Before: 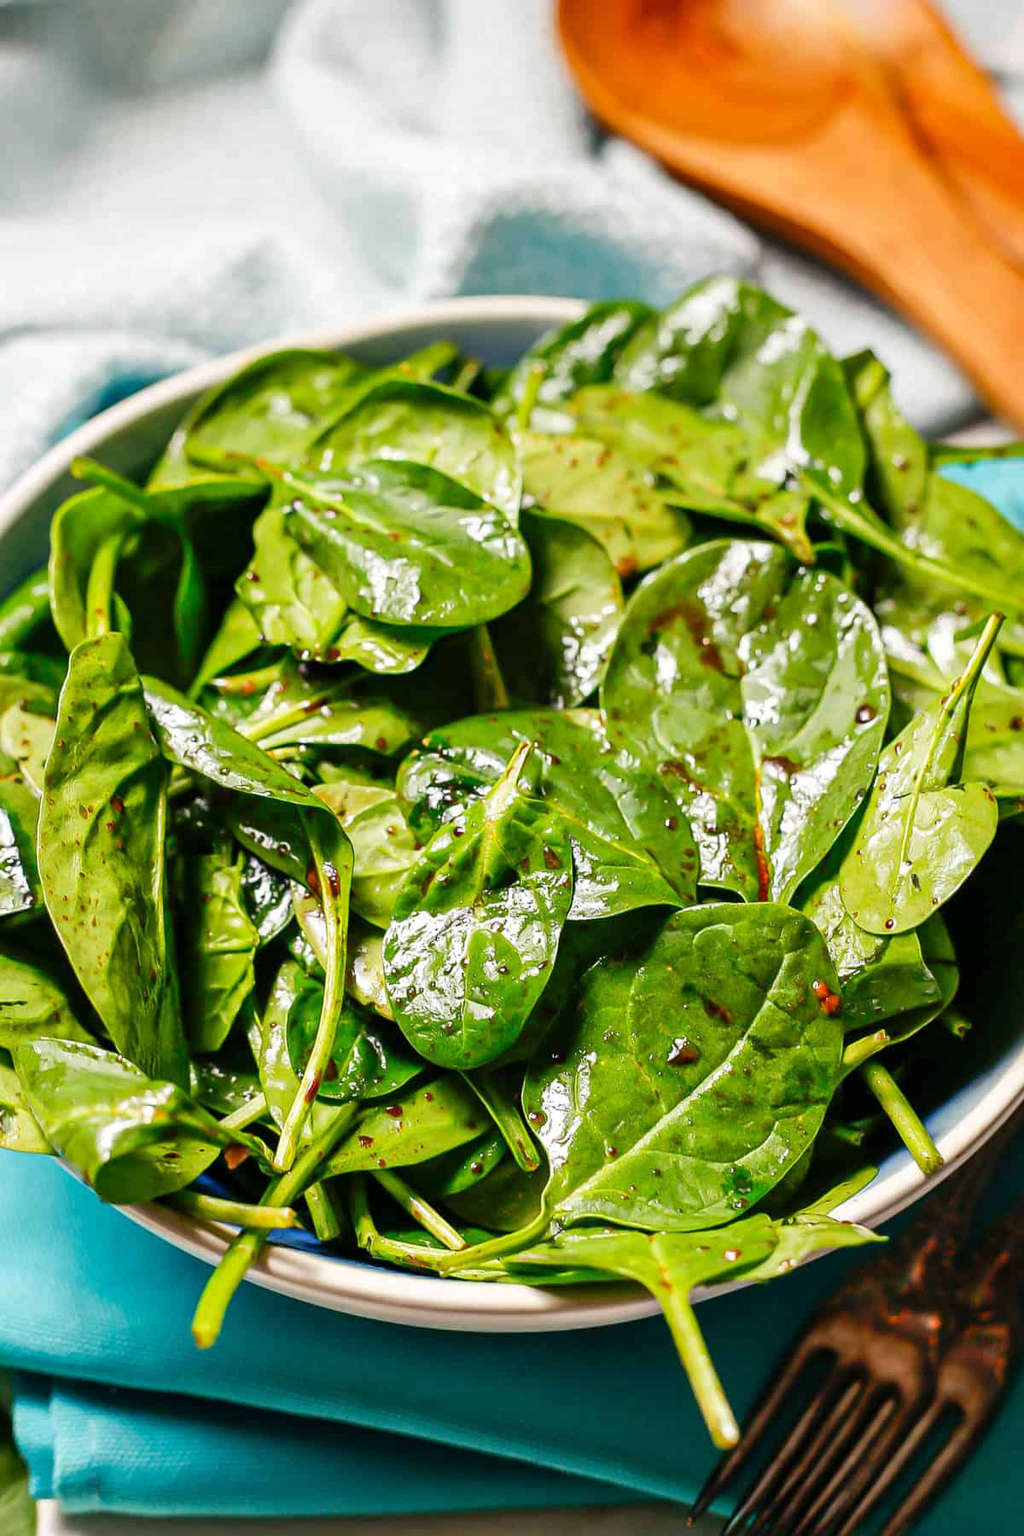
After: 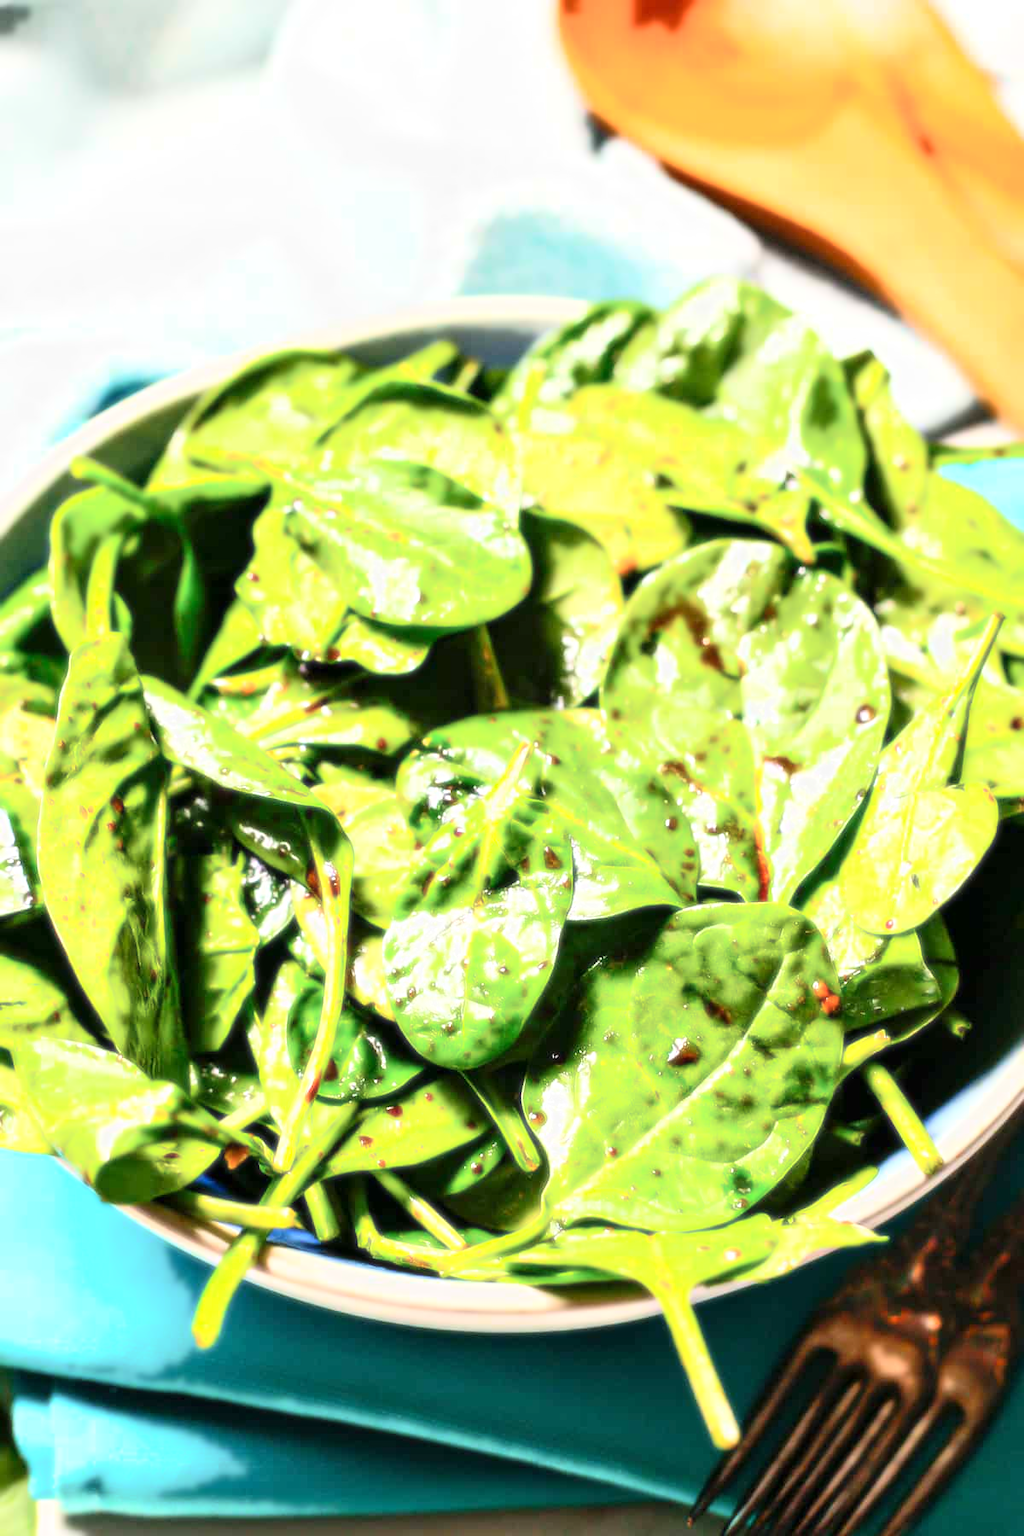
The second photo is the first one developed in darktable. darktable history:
exposure: exposure 0.493 EV, compensate highlight preservation false
bloom: size 0%, threshold 54.82%, strength 8.31%
